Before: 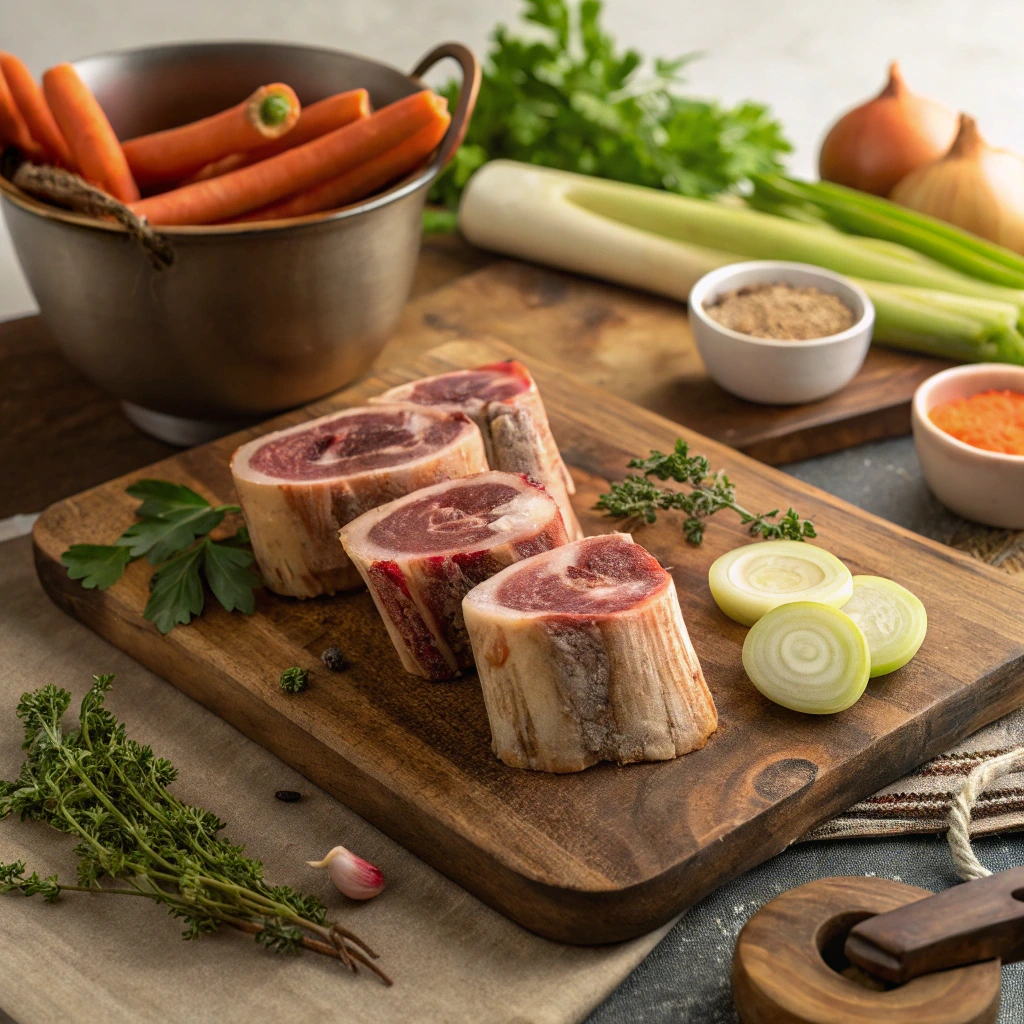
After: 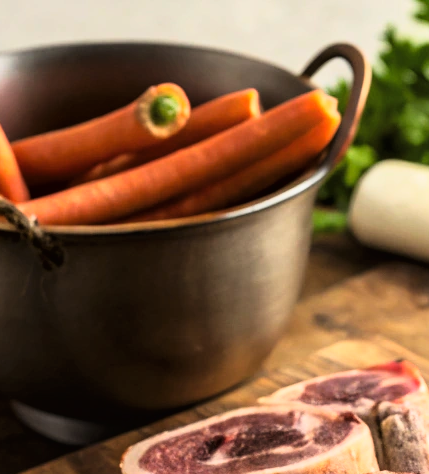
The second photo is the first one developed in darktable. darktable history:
tone curve: curves: ch0 [(0.016, 0.011) (0.084, 0.026) (0.469, 0.508) (0.721, 0.862) (1, 1)], color space Lab, linked channels, preserve colors none
crop and rotate: left 10.817%, top 0.062%, right 47.194%, bottom 53.626%
